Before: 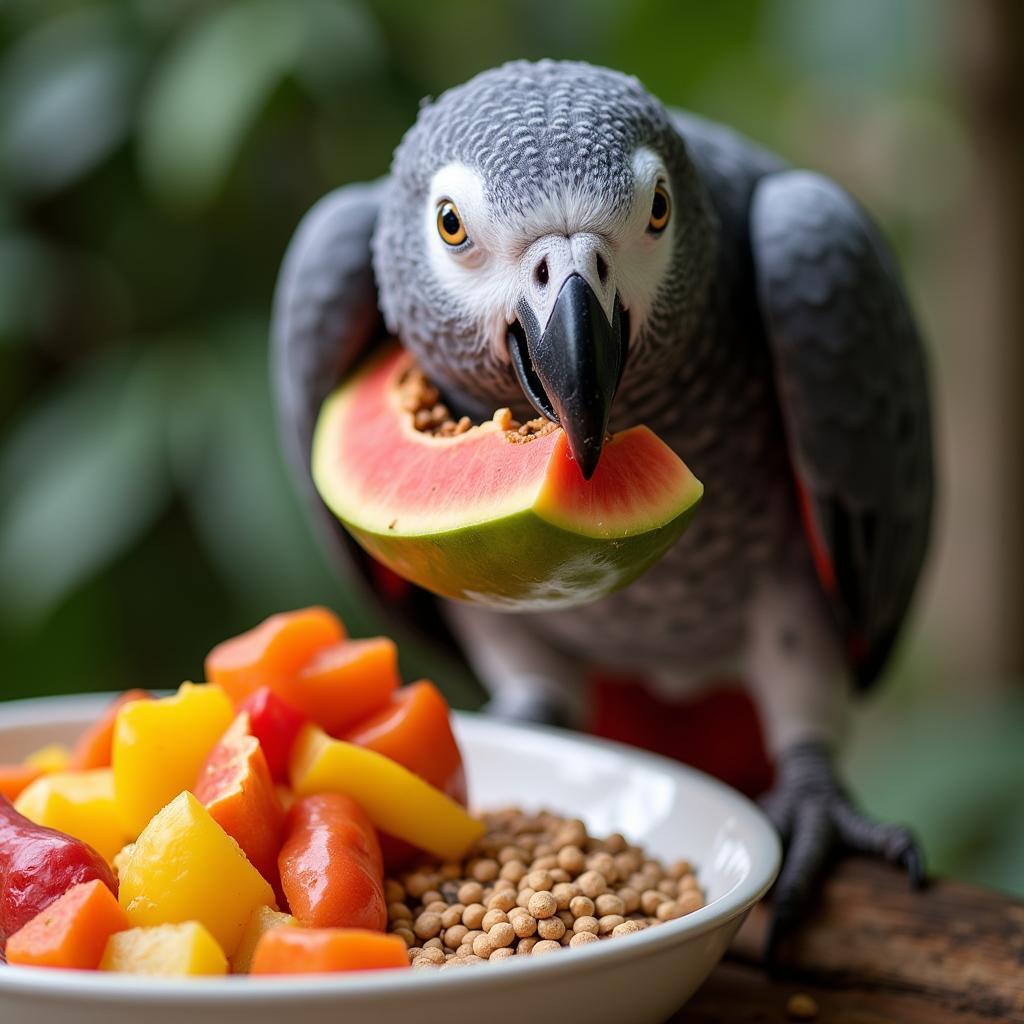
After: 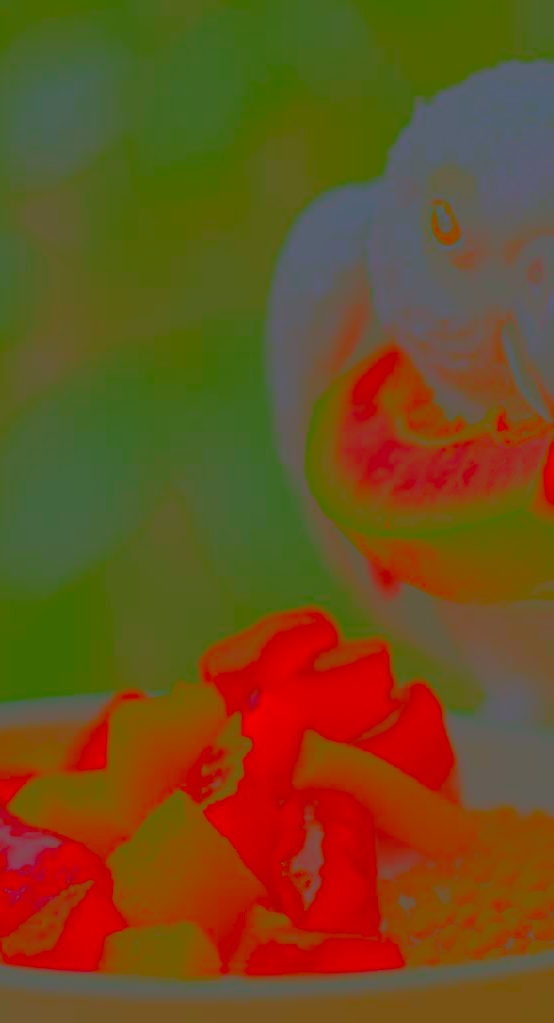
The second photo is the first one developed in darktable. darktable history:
color correction: highlights a* -1.59, highlights b* 10.18, shadows a* 0.702, shadows b* 19.13
crop: left 0.625%, right 45.238%, bottom 0.085%
contrast brightness saturation: contrast -0.984, brightness -0.173, saturation 0.743
color zones: curves: ch0 [(0.068, 0.464) (0.25, 0.5) (0.48, 0.508) (0.75, 0.536) (0.886, 0.476) (0.967, 0.456)]; ch1 [(0.066, 0.456) (0.25, 0.5) (0.616, 0.508) (0.746, 0.56) (0.934, 0.444)]
